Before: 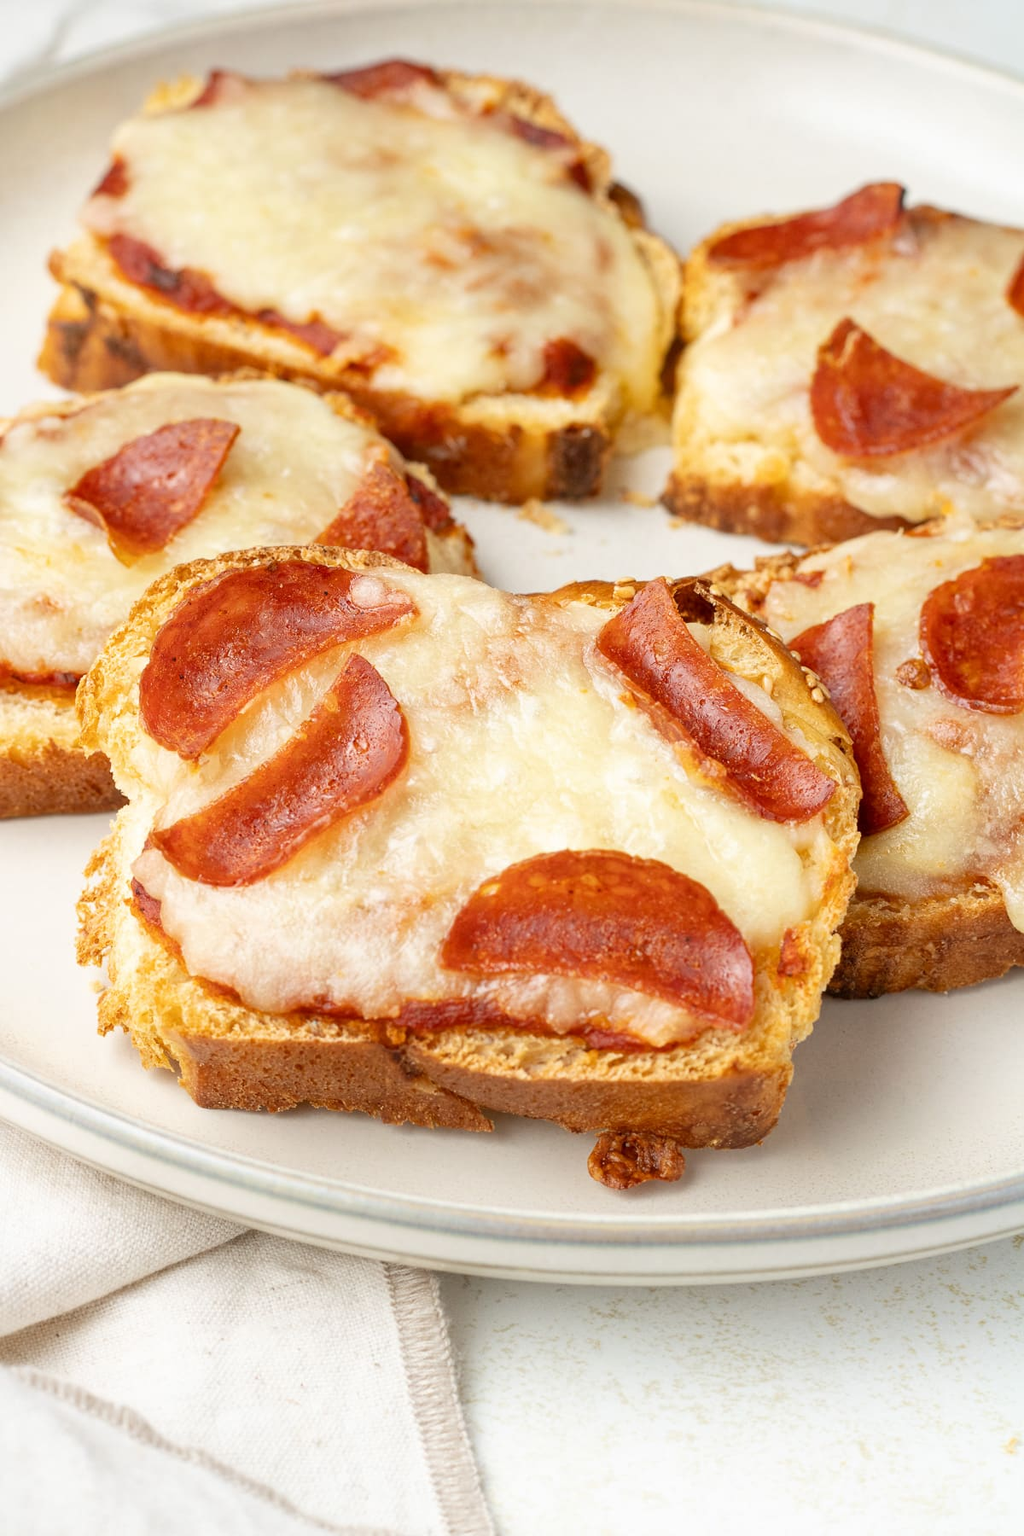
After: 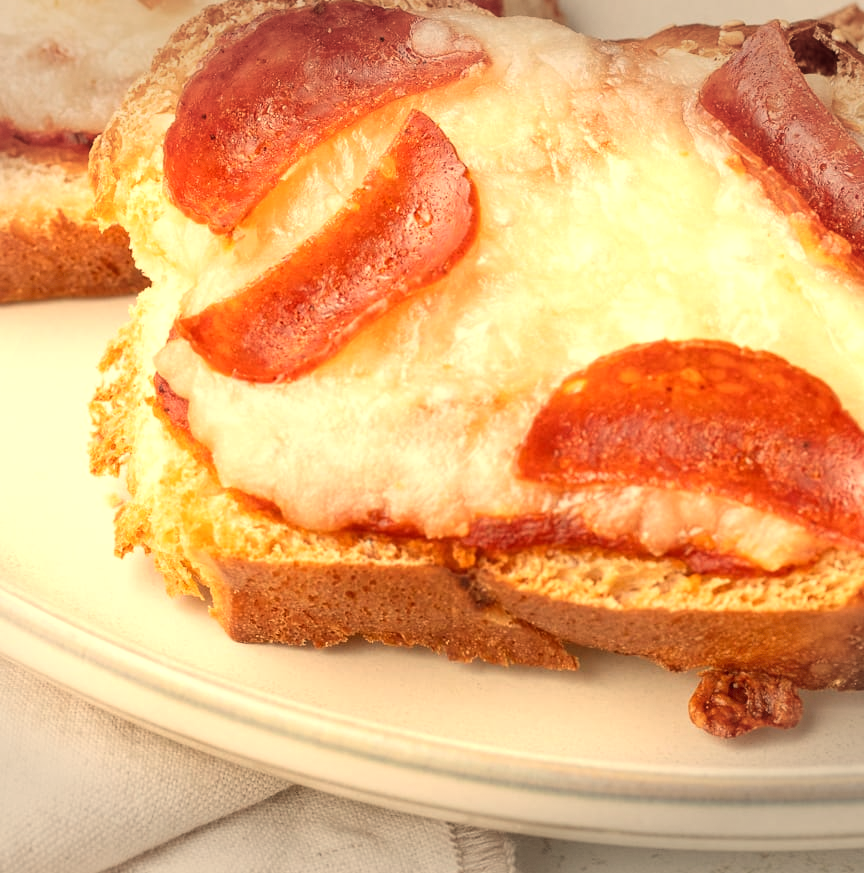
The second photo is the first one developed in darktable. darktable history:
vignetting: fall-off start 100%, brightness -0.406, saturation -0.3, width/height ratio 1.324, dithering 8-bit output, unbound false
white balance: red 1.138, green 0.996, blue 0.812
crop: top 36.498%, right 27.964%, bottom 14.995%
exposure: exposure 0.2 EV, compensate highlight preservation false
